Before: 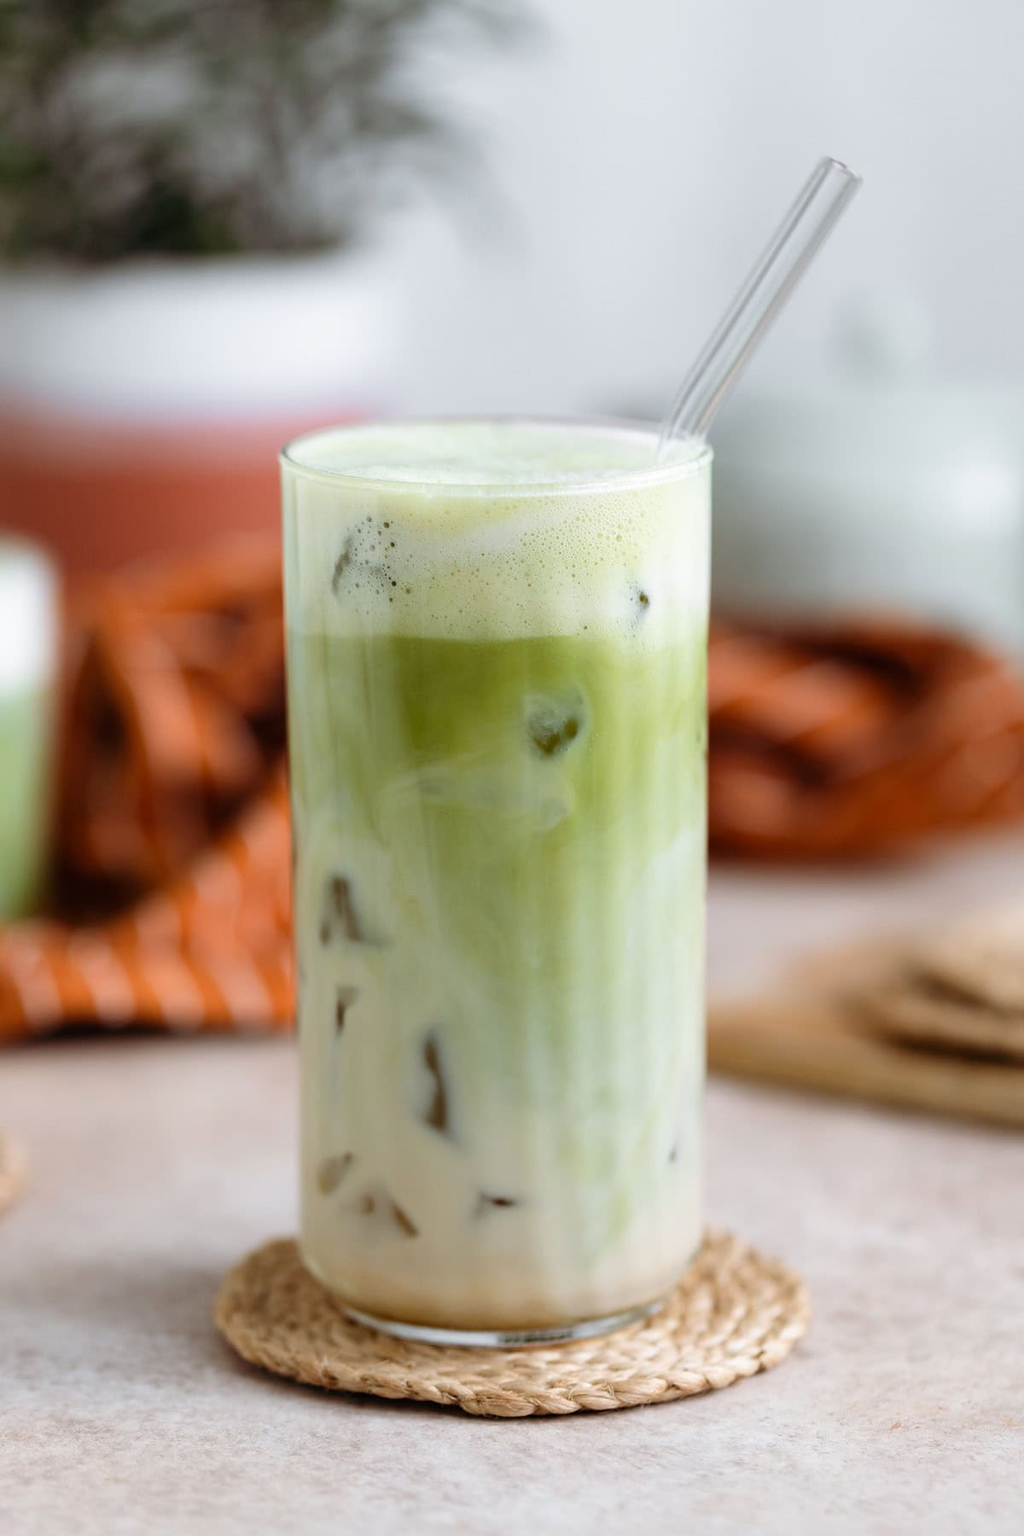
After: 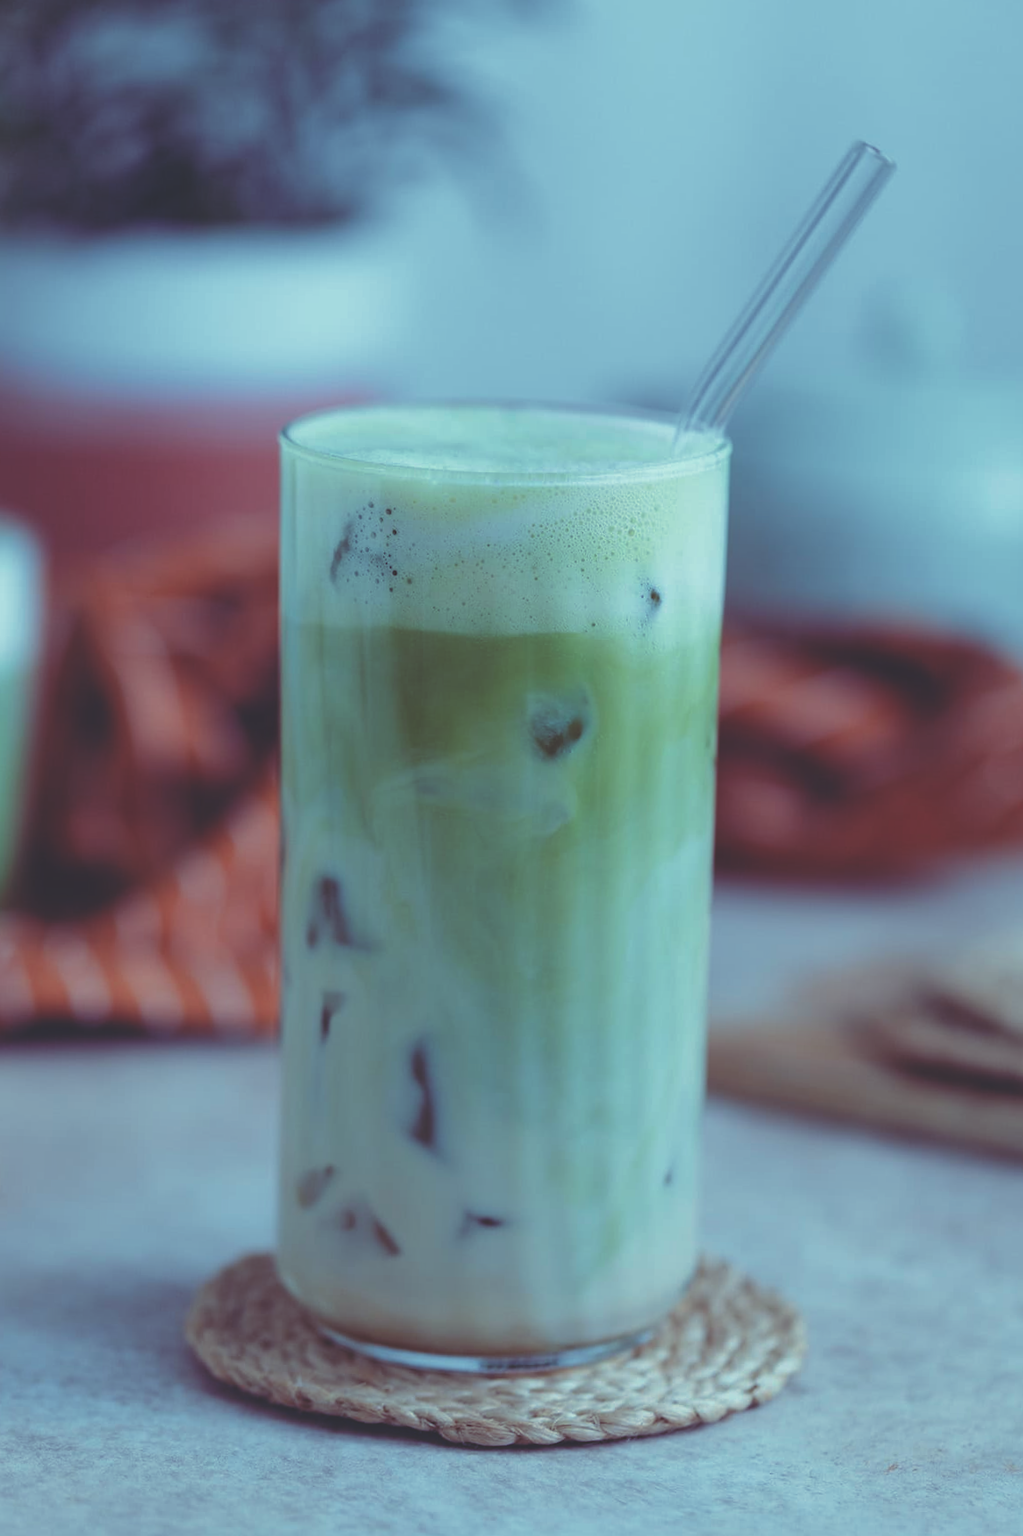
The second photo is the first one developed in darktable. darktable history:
crop and rotate: angle -1.69°
tone equalizer: -8 EV 0.25 EV, -7 EV 0.417 EV, -6 EV 0.417 EV, -5 EV 0.25 EV, -3 EV -0.25 EV, -2 EV -0.417 EV, -1 EV -0.417 EV, +0 EV -0.25 EV, edges refinement/feathering 500, mask exposure compensation -1.57 EV, preserve details guided filter
rgb curve: curves: ch0 [(0, 0.186) (0.314, 0.284) (0.576, 0.466) (0.805, 0.691) (0.936, 0.886)]; ch1 [(0, 0.186) (0.314, 0.284) (0.581, 0.534) (0.771, 0.746) (0.936, 0.958)]; ch2 [(0, 0.216) (0.275, 0.39) (1, 1)], mode RGB, independent channels, compensate middle gray true, preserve colors none
